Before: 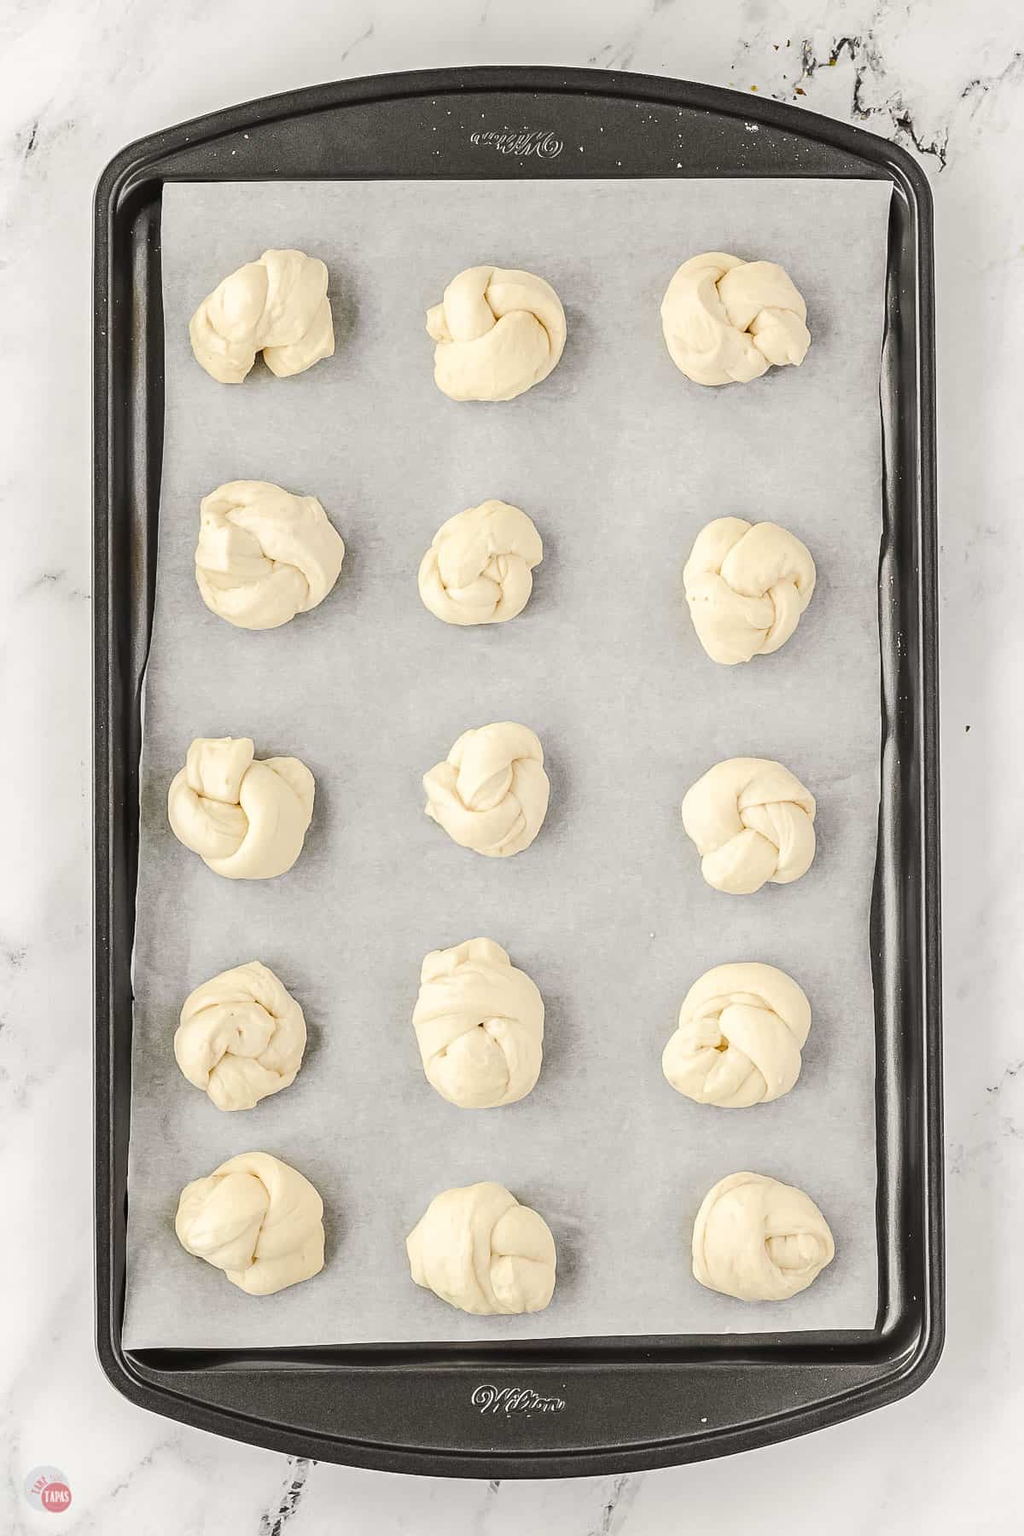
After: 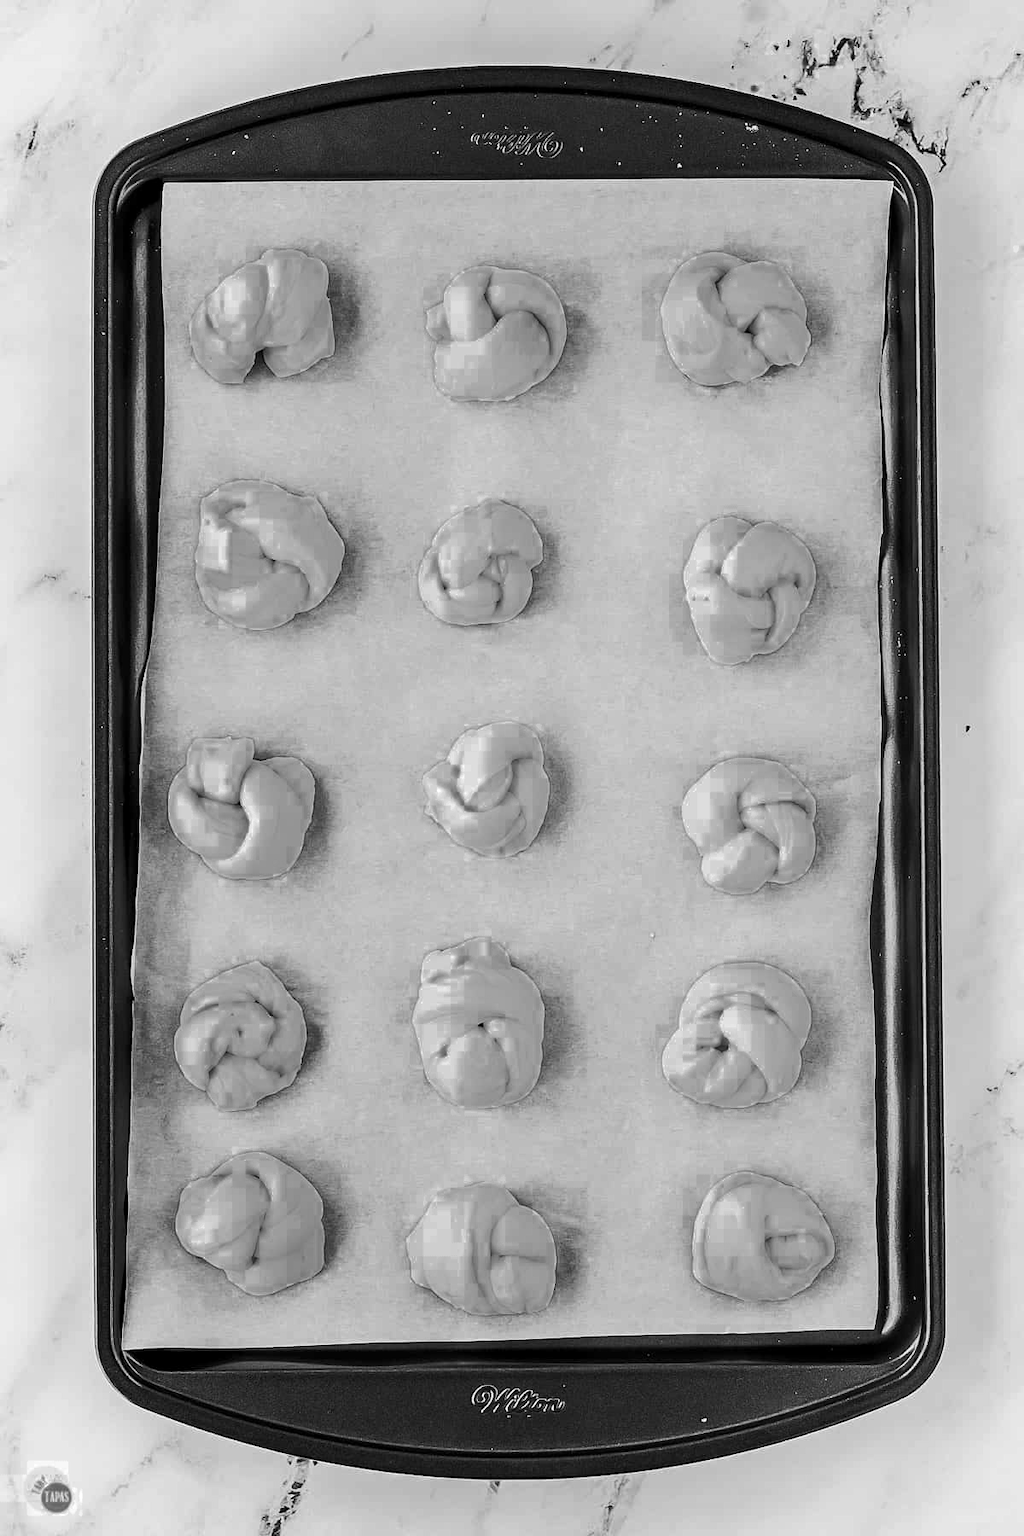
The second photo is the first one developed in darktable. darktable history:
color balance rgb: shadows lift › hue 86.55°, power › luminance 1.262%, global offset › luminance -0.868%, linear chroma grading › global chroma 0.557%, perceptual saturation grading › global saturation 19.832%, perceptual brilliance grading › highlights 3.48%, perceptual brilliance grading › mid-tones -18.708%, perceptual brilliance grading › shadows -41.139%, global vibrance 33.007%
color zones: curves: ch0 [(0.002, 0.429) (0.121, 0.212) (0.198, 0.113) (0.276, 0.344) (0.331, 0.541) (0.41, 0.56) (0.482, 0.289) (0.619, 0.227) (0.721, 0.18) (0.821, 0.435) (0.928, 0.555) (1, 0.587)]; ch1 [(0, 0) (0.143, 0) (0.286, 0) (0.429, 0) (0.571, 0) (0.714, 0) (0.857, 0)]
